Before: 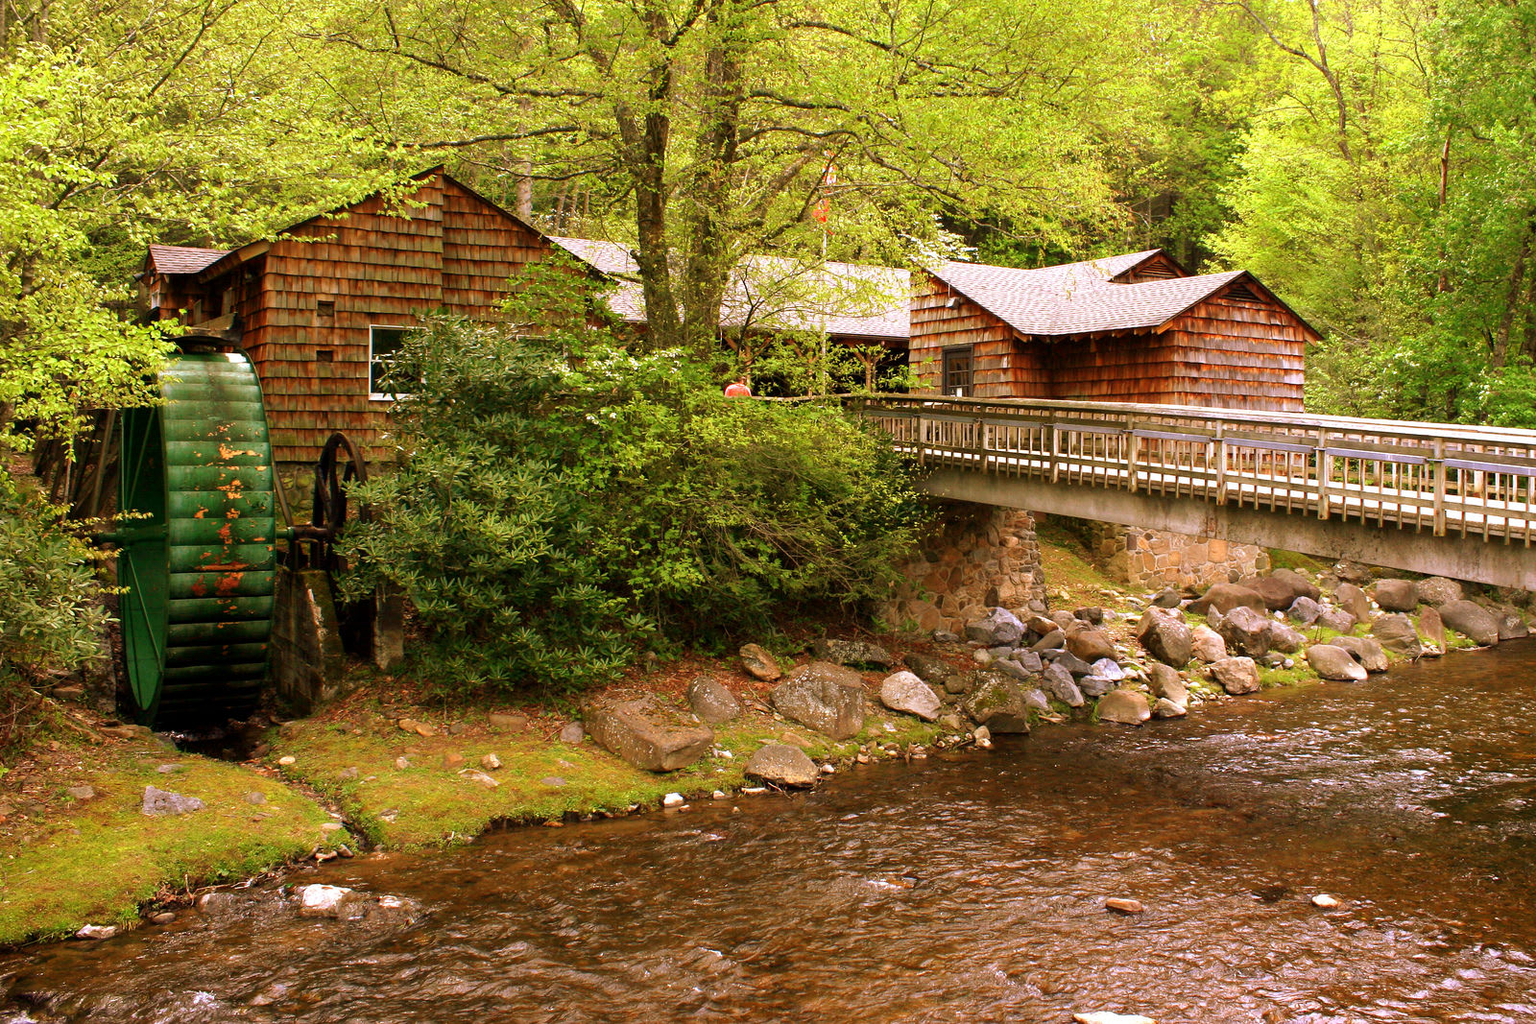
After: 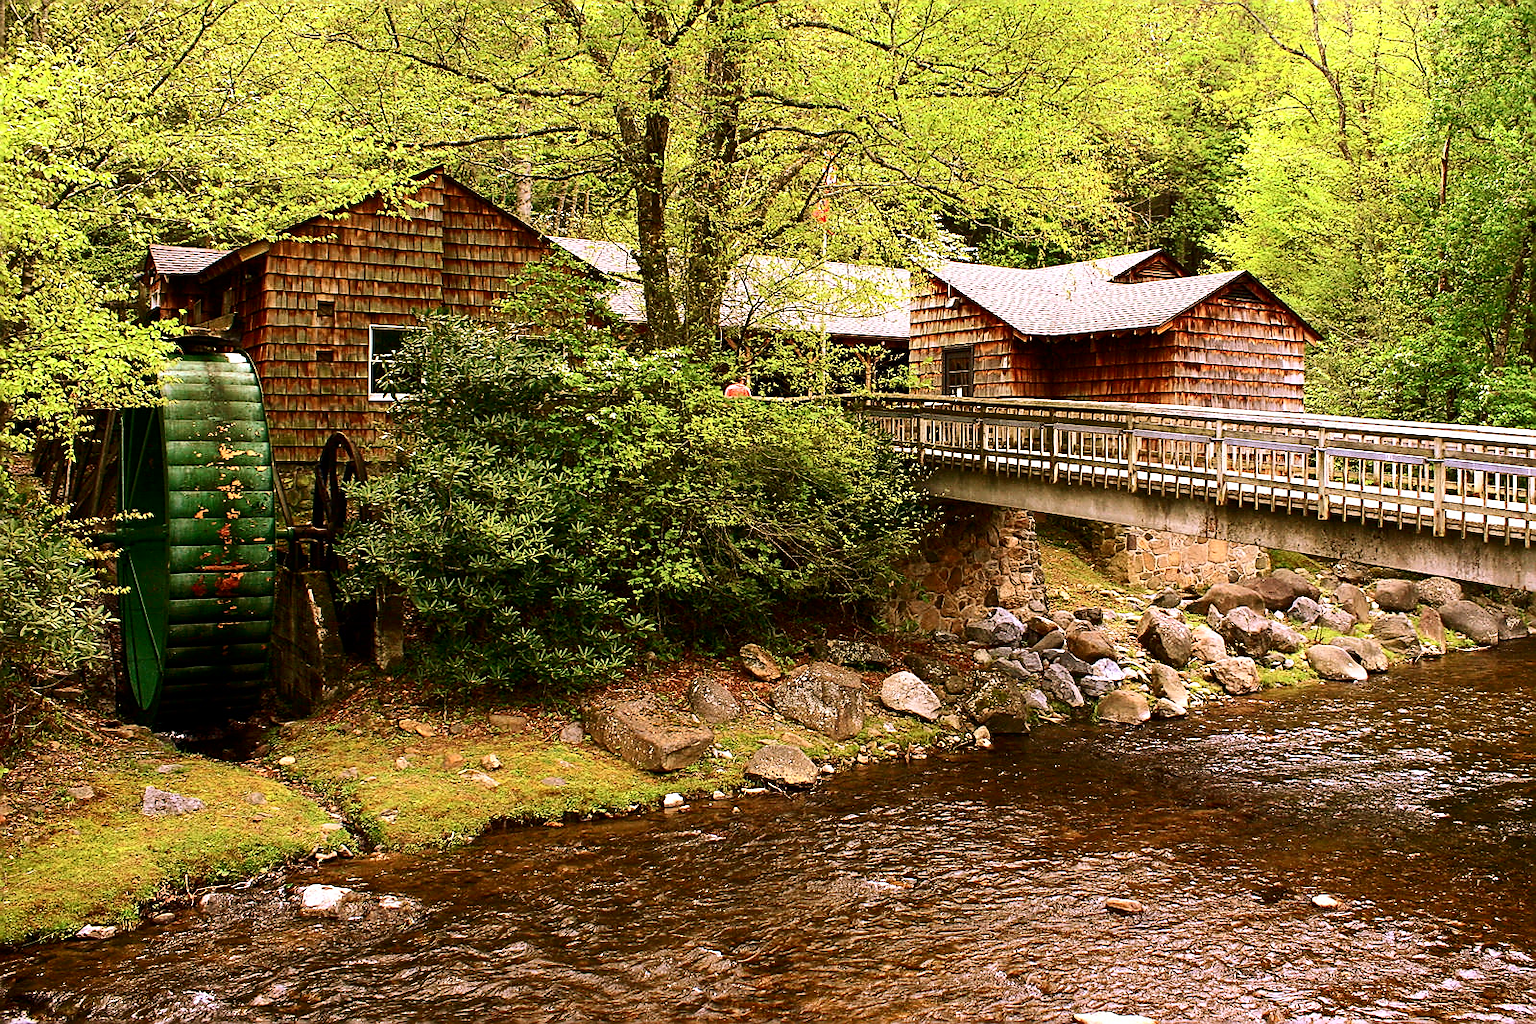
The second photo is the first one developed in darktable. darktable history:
contrast brightness saturation: contrast 0.274
sharpen: radius 1.352, amount 1.248, threshold 0.642
